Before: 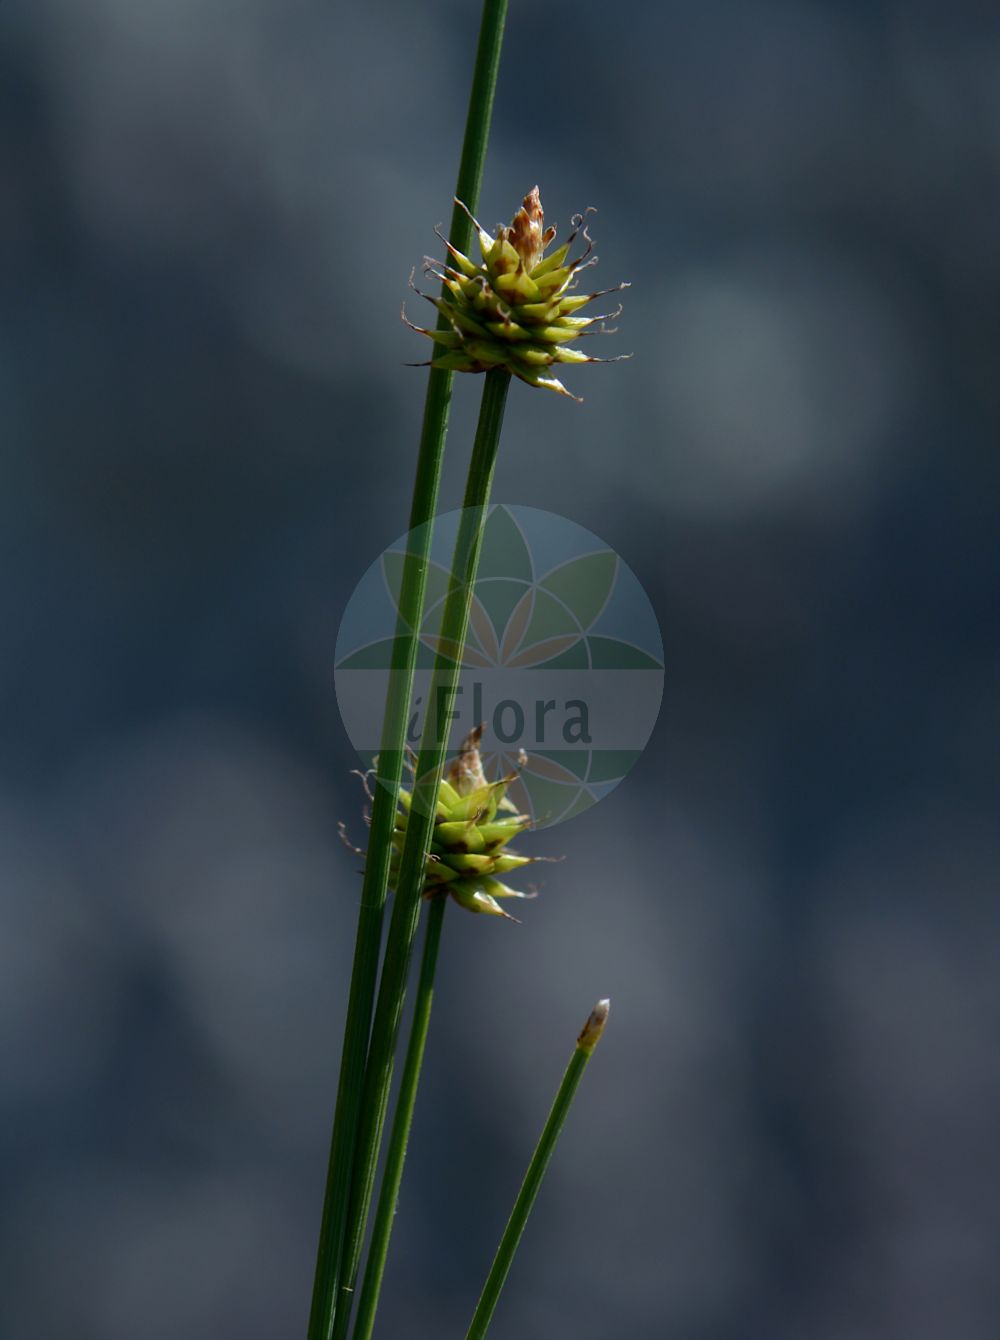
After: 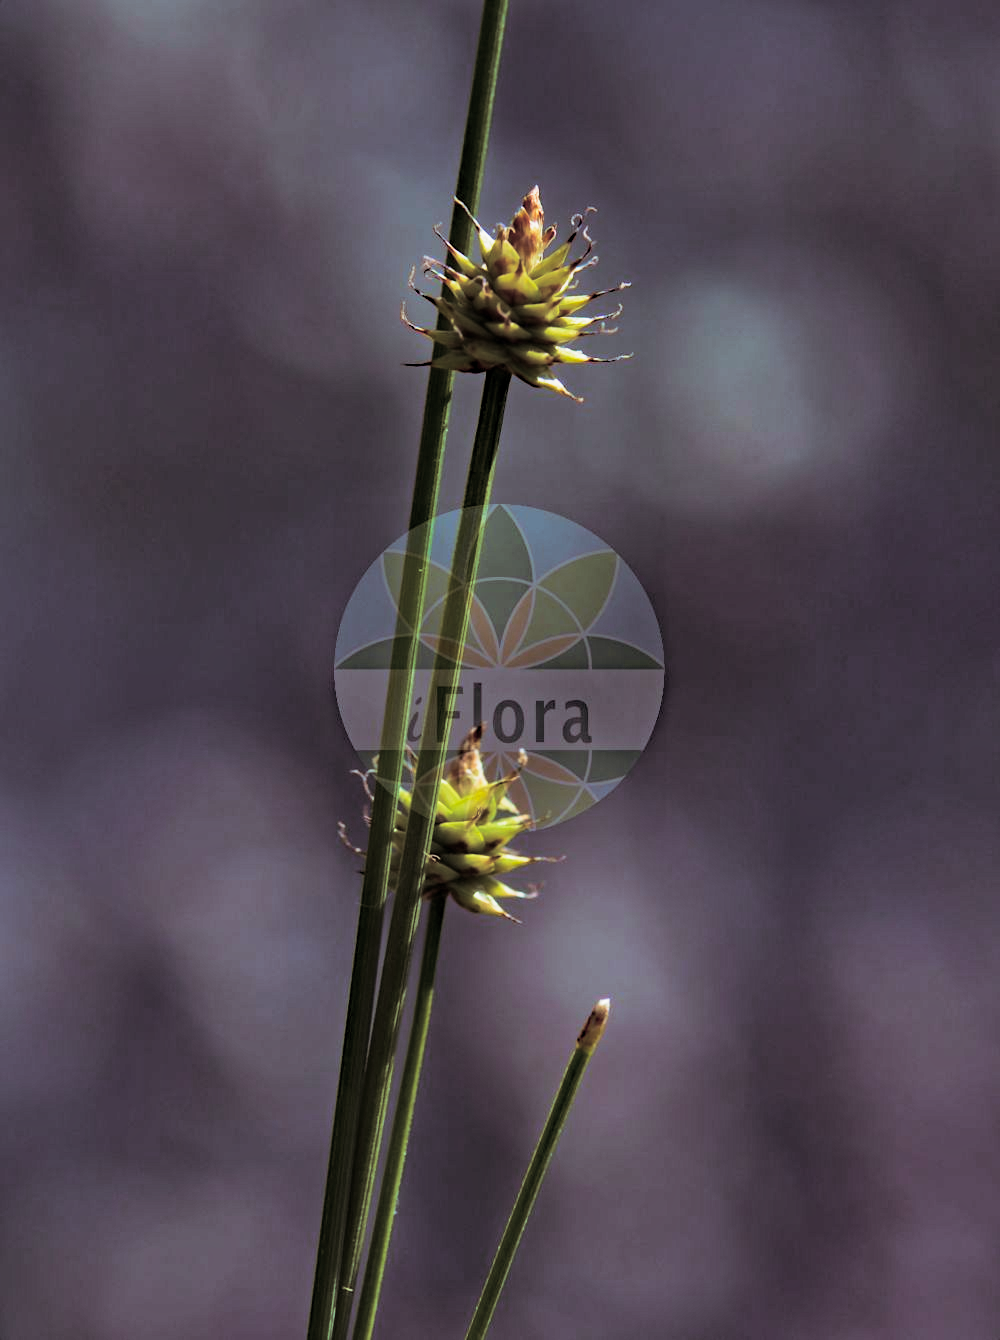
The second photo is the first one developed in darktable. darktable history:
shadows and highlights: soften with gaussian
base curve: curves: ch0 [(0, 0) (0.088, 0.125) (0.176, 0.251) (0.354, 0.501) (0.613, 0.749) (1, 0.877)], preserve colors none
velvia: strength 45%
split-toning: shadows › saturation 0.24, highlights › hue 54°, highlights › saturation 0.24
haze removal: strength 0.5, distance 0.43, compatibility mode true, adaptive false
